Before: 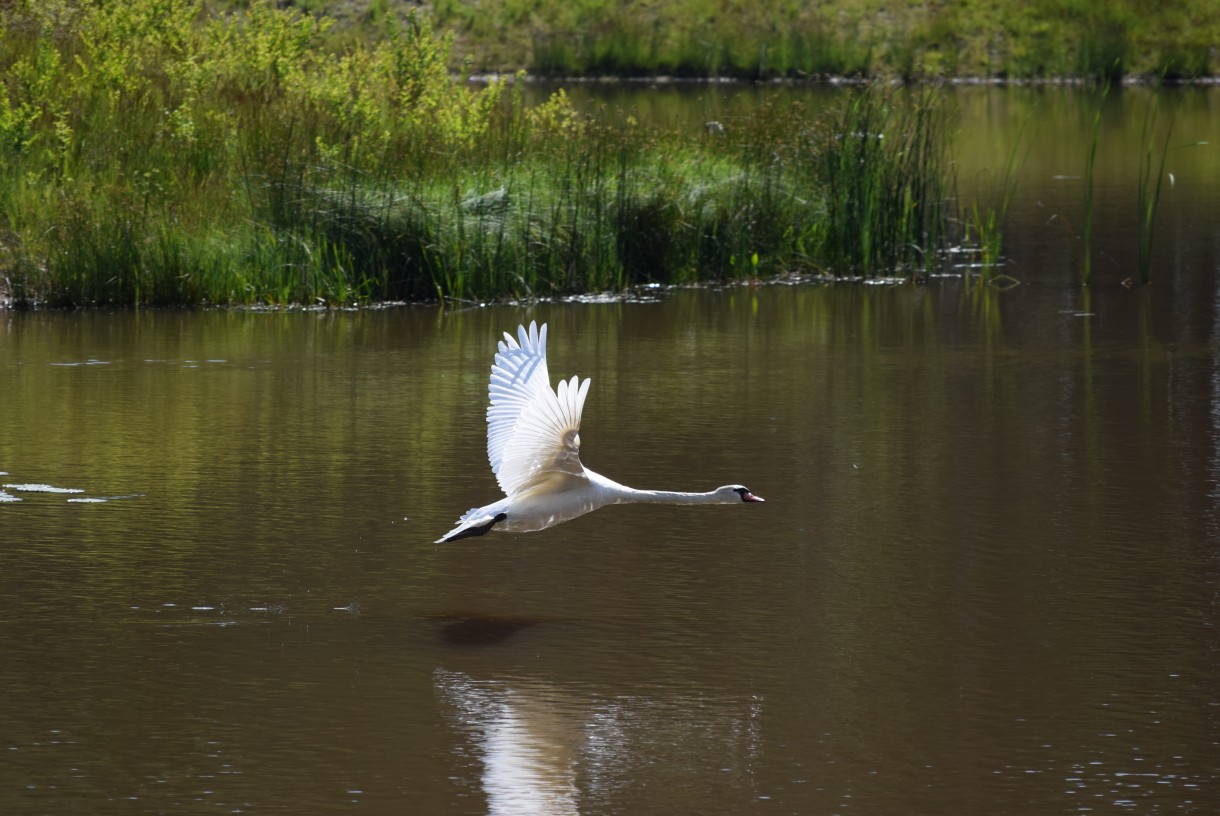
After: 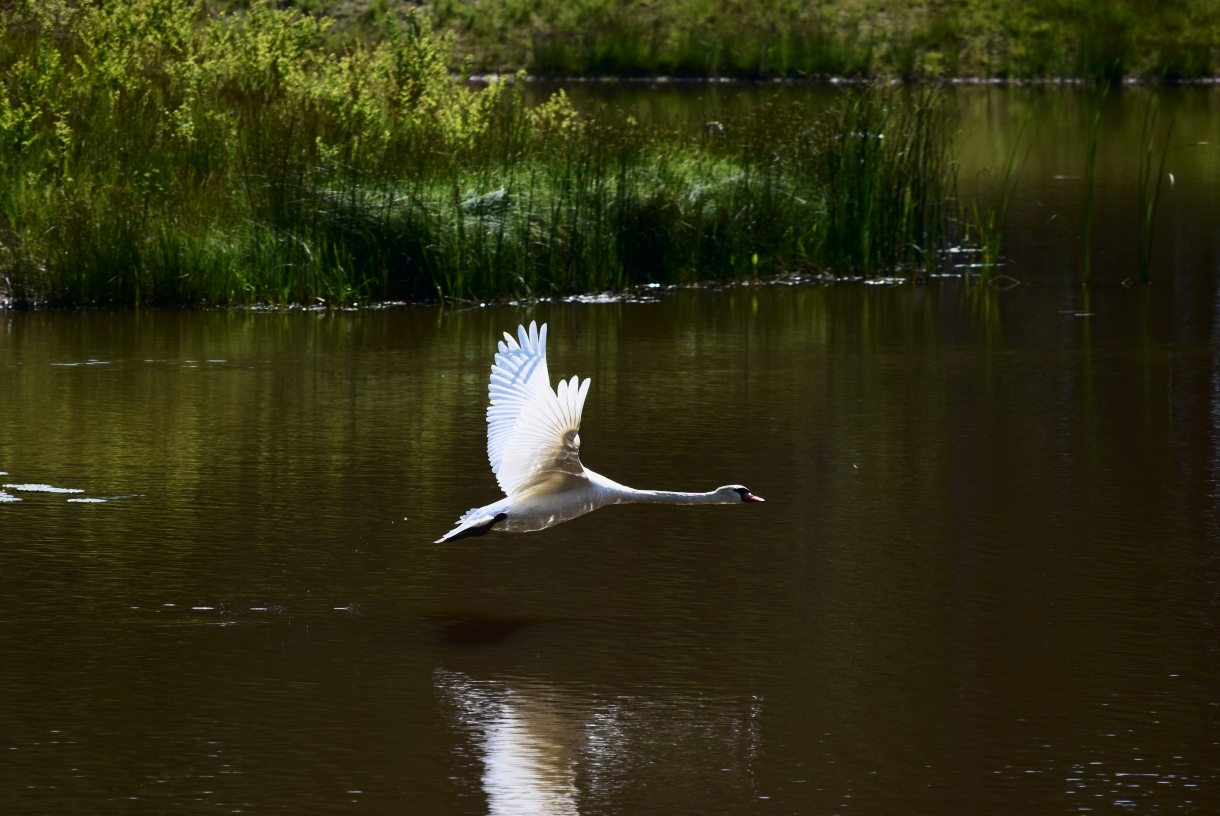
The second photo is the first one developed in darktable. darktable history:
exposure: exposure -0.275 EV, compensate exposure bias true, compensate highlight preservation false
velvia: on, module defaults
contrast brightness saturation: contrast 0.294
